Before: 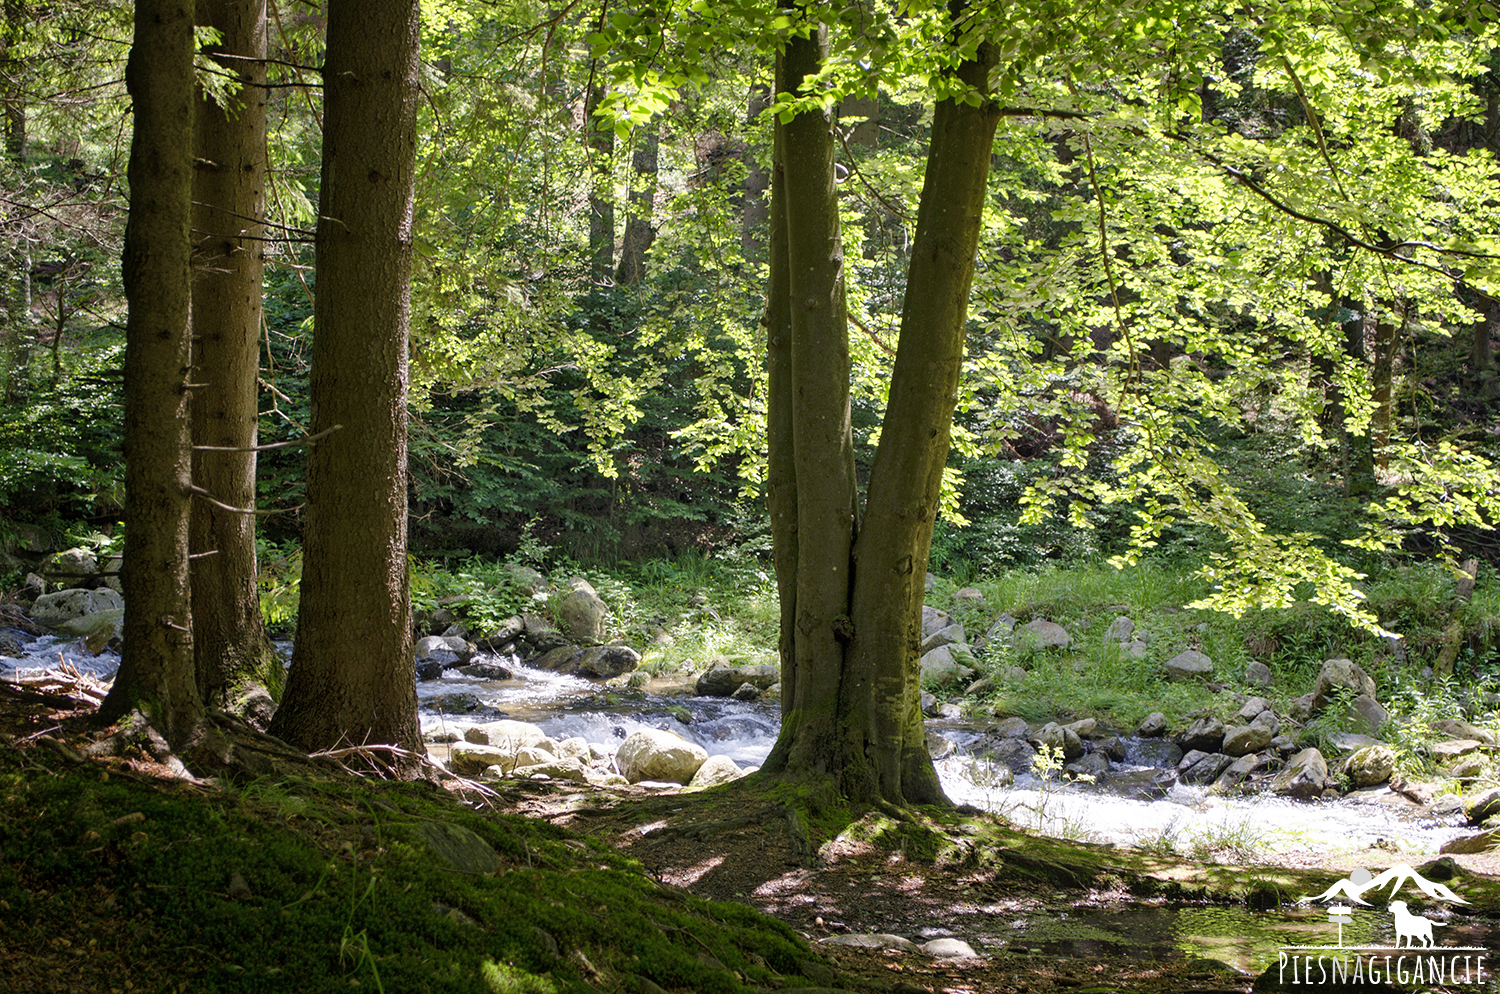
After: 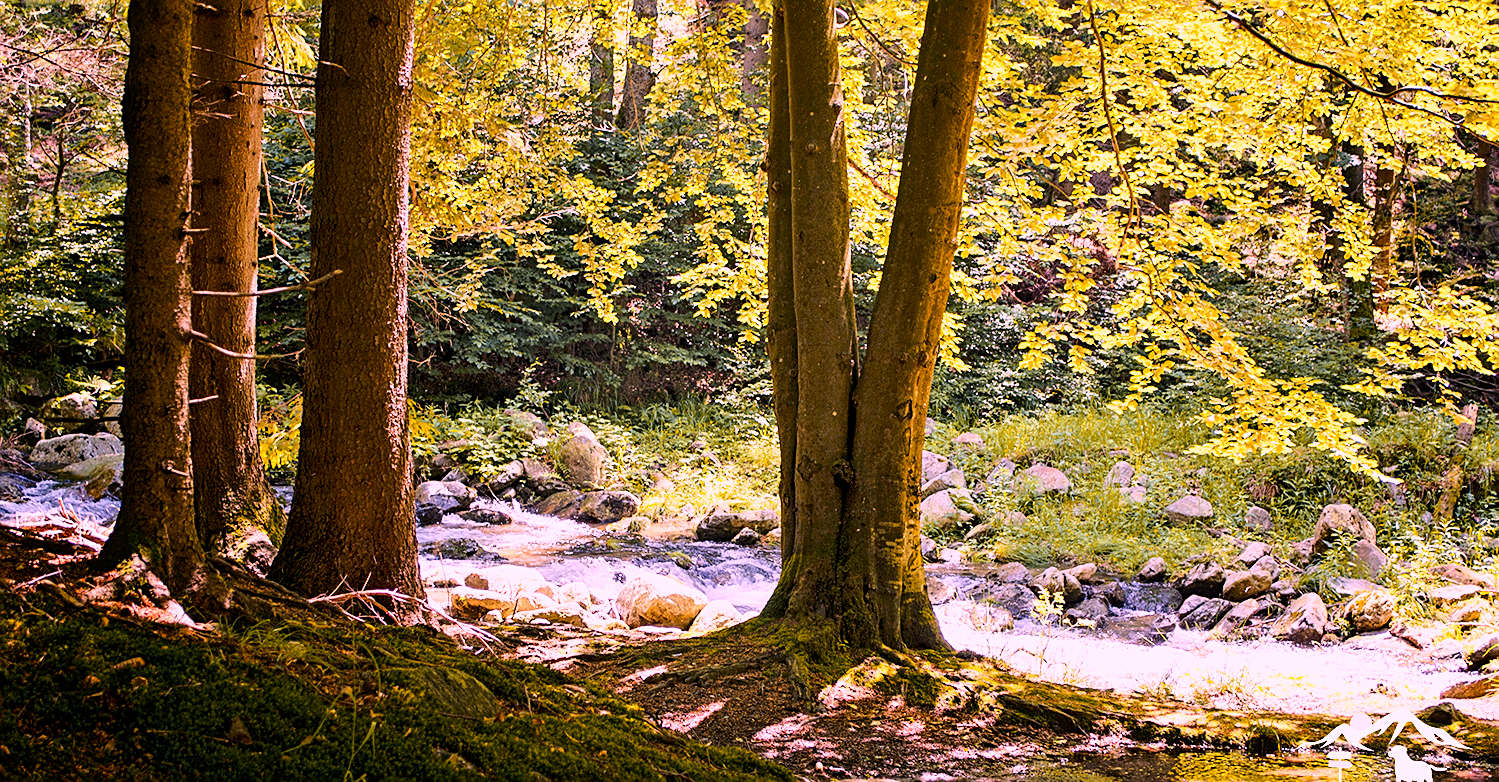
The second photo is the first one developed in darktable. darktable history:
crop and rotate: top 15.774%, bottom 5.506%
base curve: curves: ch0 [(0, 0) (0.028, 0.03) (0.121, 0.232) (0.46, 0.748) (0.859, 0.968) (1, 1)]
sharpen: on, module defaults
color zones: curves: ch0 [(0, 0.499) (0.143, 0.5) (0.286, 0.5) (0.429, 0.476) (0.571, 0.284) (0.714, 0.243) (0.857, 0.449) (1, 0.499)]; ch1 [(0, 0.532) (0.143, 0.645) (0.286, 0.696) (0.429, 0.211) (0.571, 0.504) (0.714, 0.493) (0.857, 0.495) (1, 0.532)]; ch2 [(0, 0.5) (0.143, 0.5) (0.286, 0.427) (0.429, 0.324) (0.571, 0.5) (0.714, 0.5) (0.857, 0.5) (1, 0.5)]
white balance: red 1.188, blue 1.11
